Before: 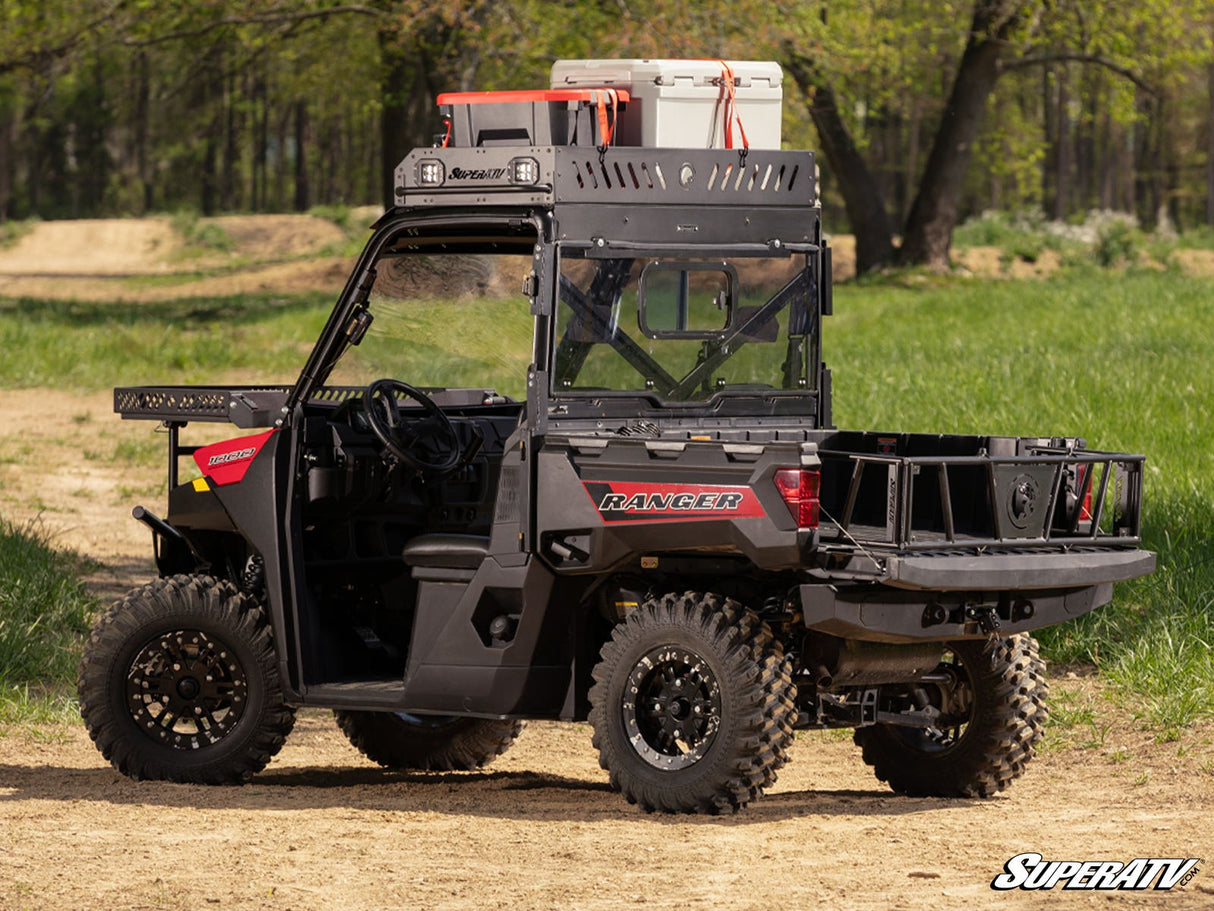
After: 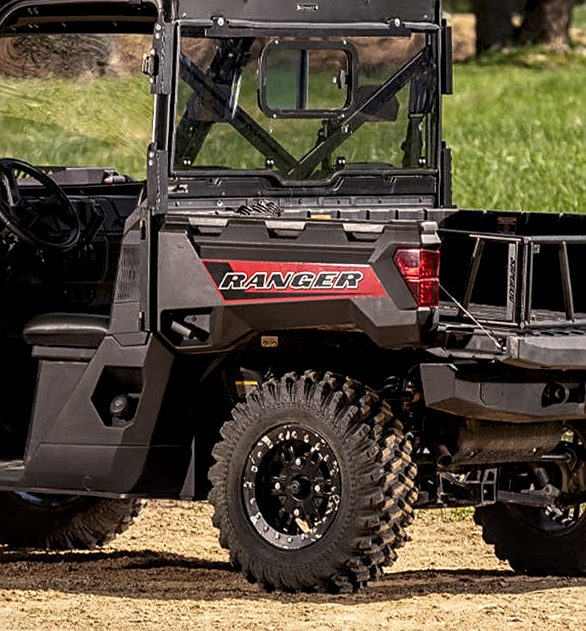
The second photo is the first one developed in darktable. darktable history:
sharpen: on, module defaults
tone curve: curves: ch0 [(0, 0) (0.003, 0.014) (0.011, 0.019) (0.025, 0.028) (0.044, 0.044) (0.069, 0.069) (0.1, 0.1) (0.136, 0.131) (0.177, 0.168) (0.224, 0.206) (0.277, 0.255) (0.335, 0.309) (0.399, 0.374) (0.468, 0.452) (0.543, 0.535) (0.623, 0.623) (0.709, 0.72) (0.801, 0.815) (0.898, 0.898) (1, 1)], color space Lab, independent channels, preserve colors none
local contrast: detail 150%
crop: left 31.365%, top 24.305%, right 20.306%, bottom 6.321%
